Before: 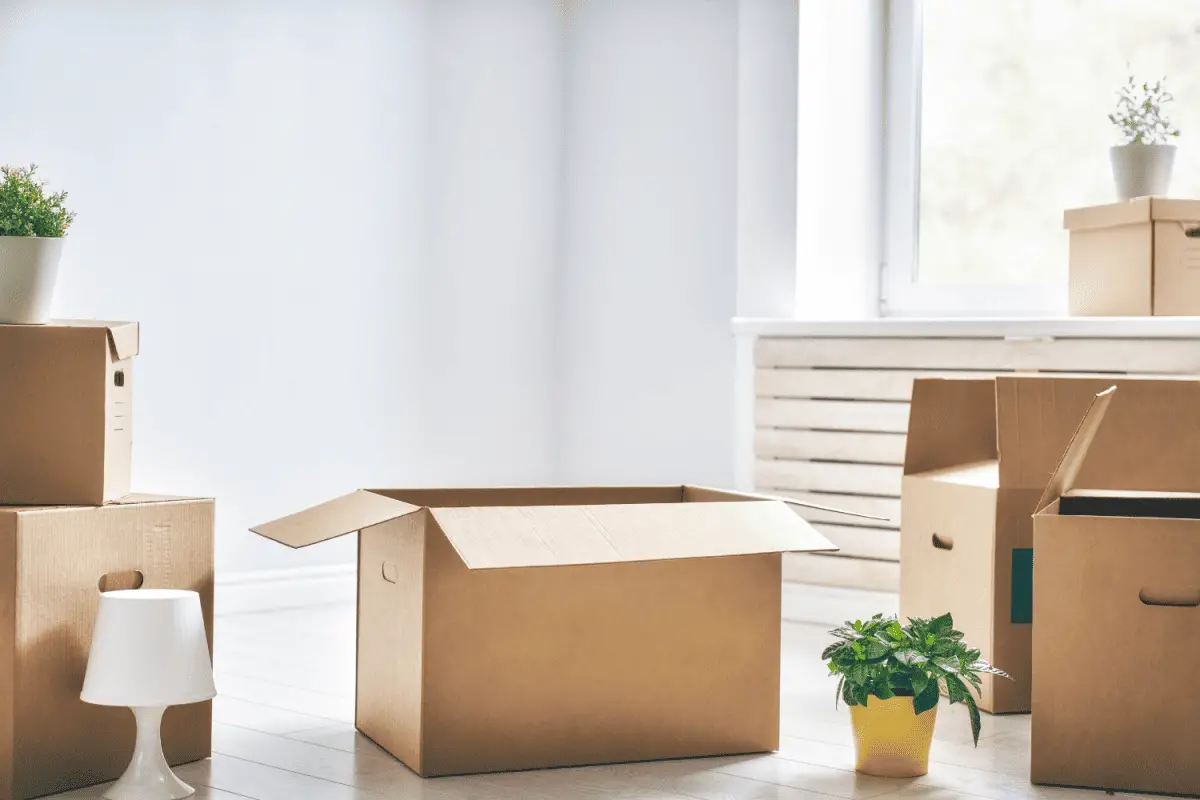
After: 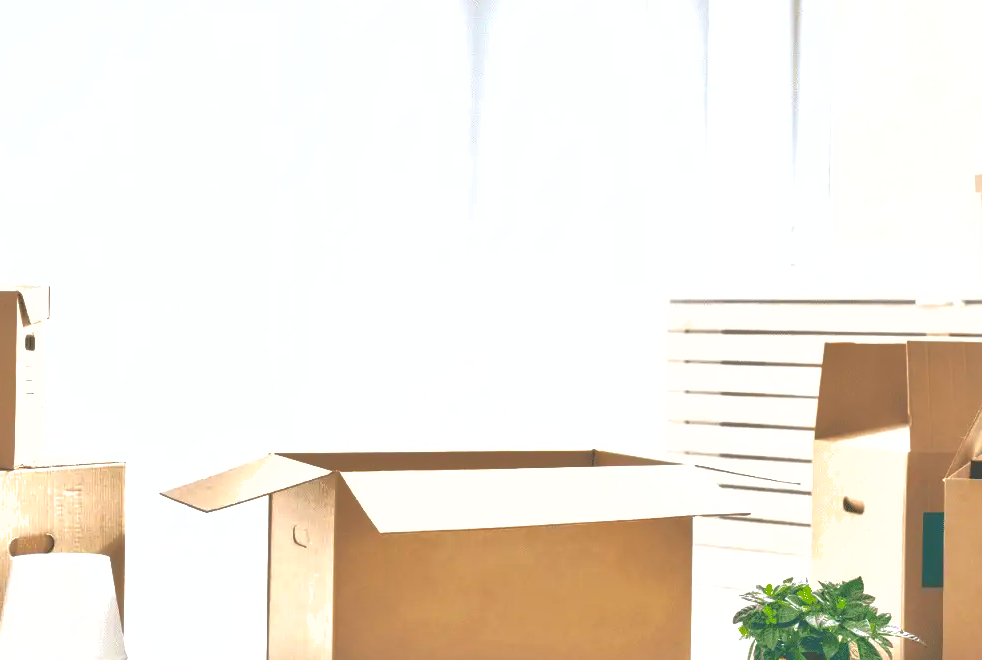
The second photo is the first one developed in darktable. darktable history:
crop and rotate: left 7.48%, top 4.535%, right 10.614%, bottom 12.909%
exposure: black level correction 0, exposure 0.698 EV, compensate highlight preservation false
shadows and highlights: on, module defaults
